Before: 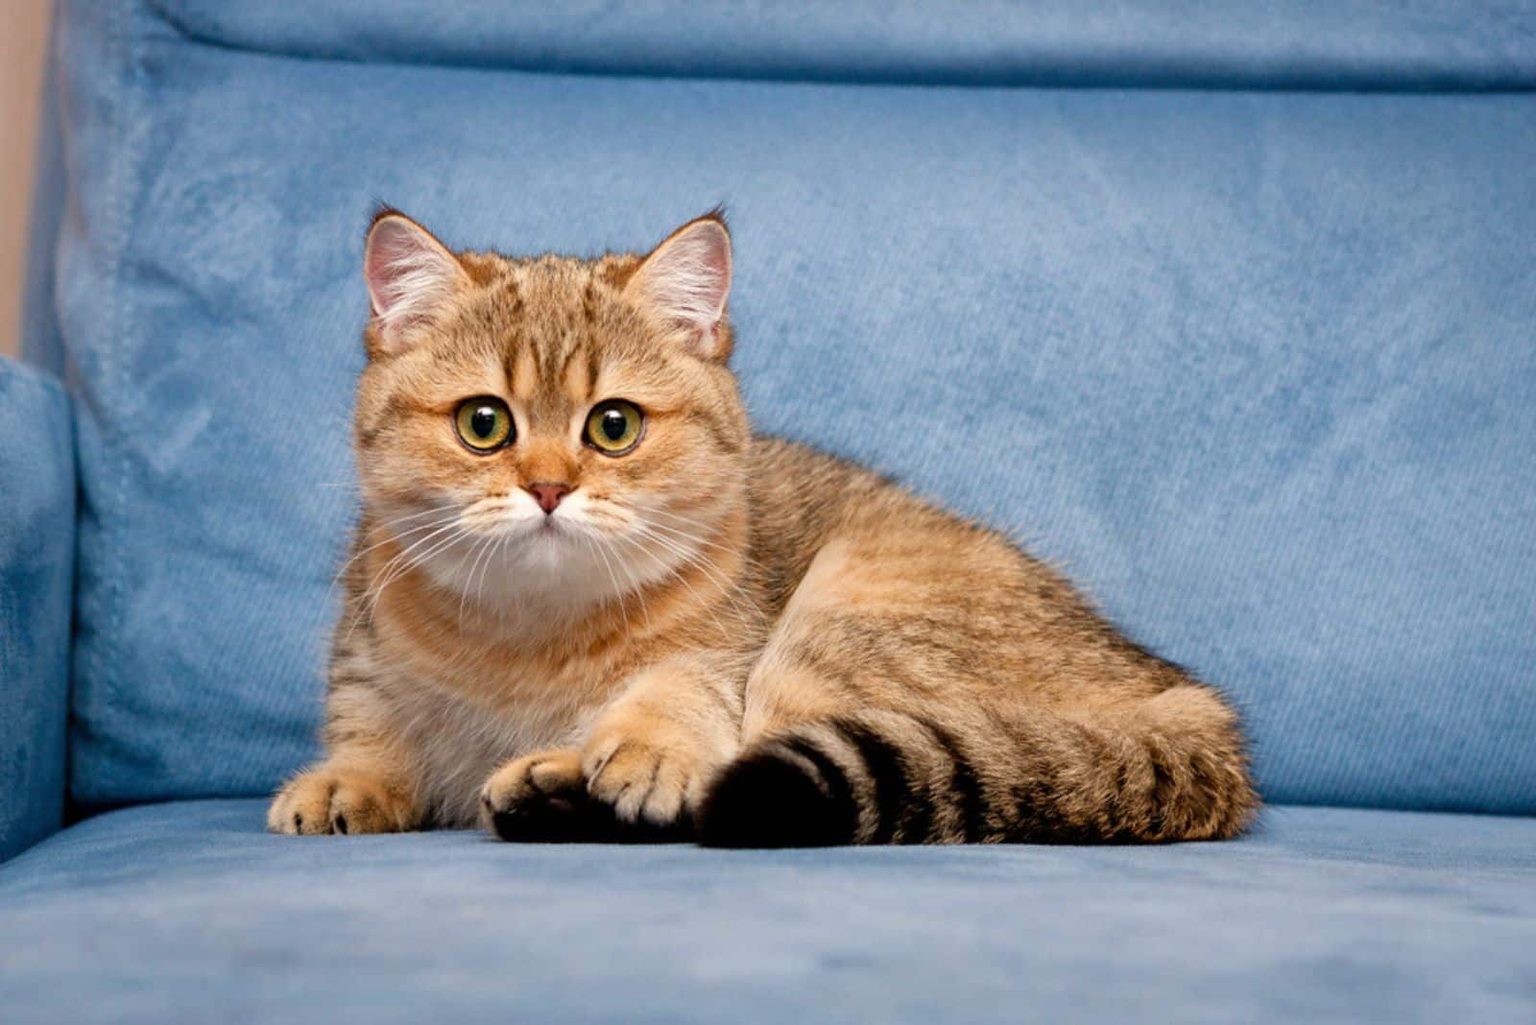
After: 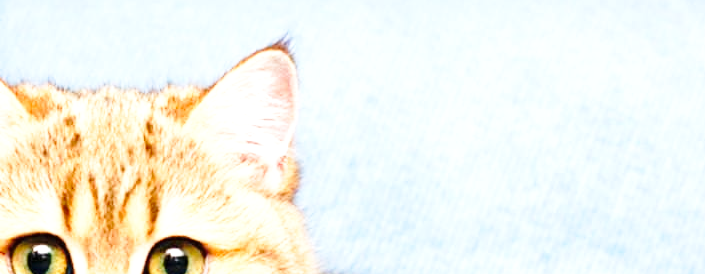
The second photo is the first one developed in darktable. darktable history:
crop: left 29.049%, top 16.826%, right 26.85%, bottom 57.505%
base curve: curves: ch0 [(0, 0) (0.028, 0.03) (0.121, 0.232) (0.46, 0.748) (0.859, 0.968) (1, 1)], preserve colors none
exposure: black level correction 0, exposure 1.2 EV, compensate highlight preservation false
